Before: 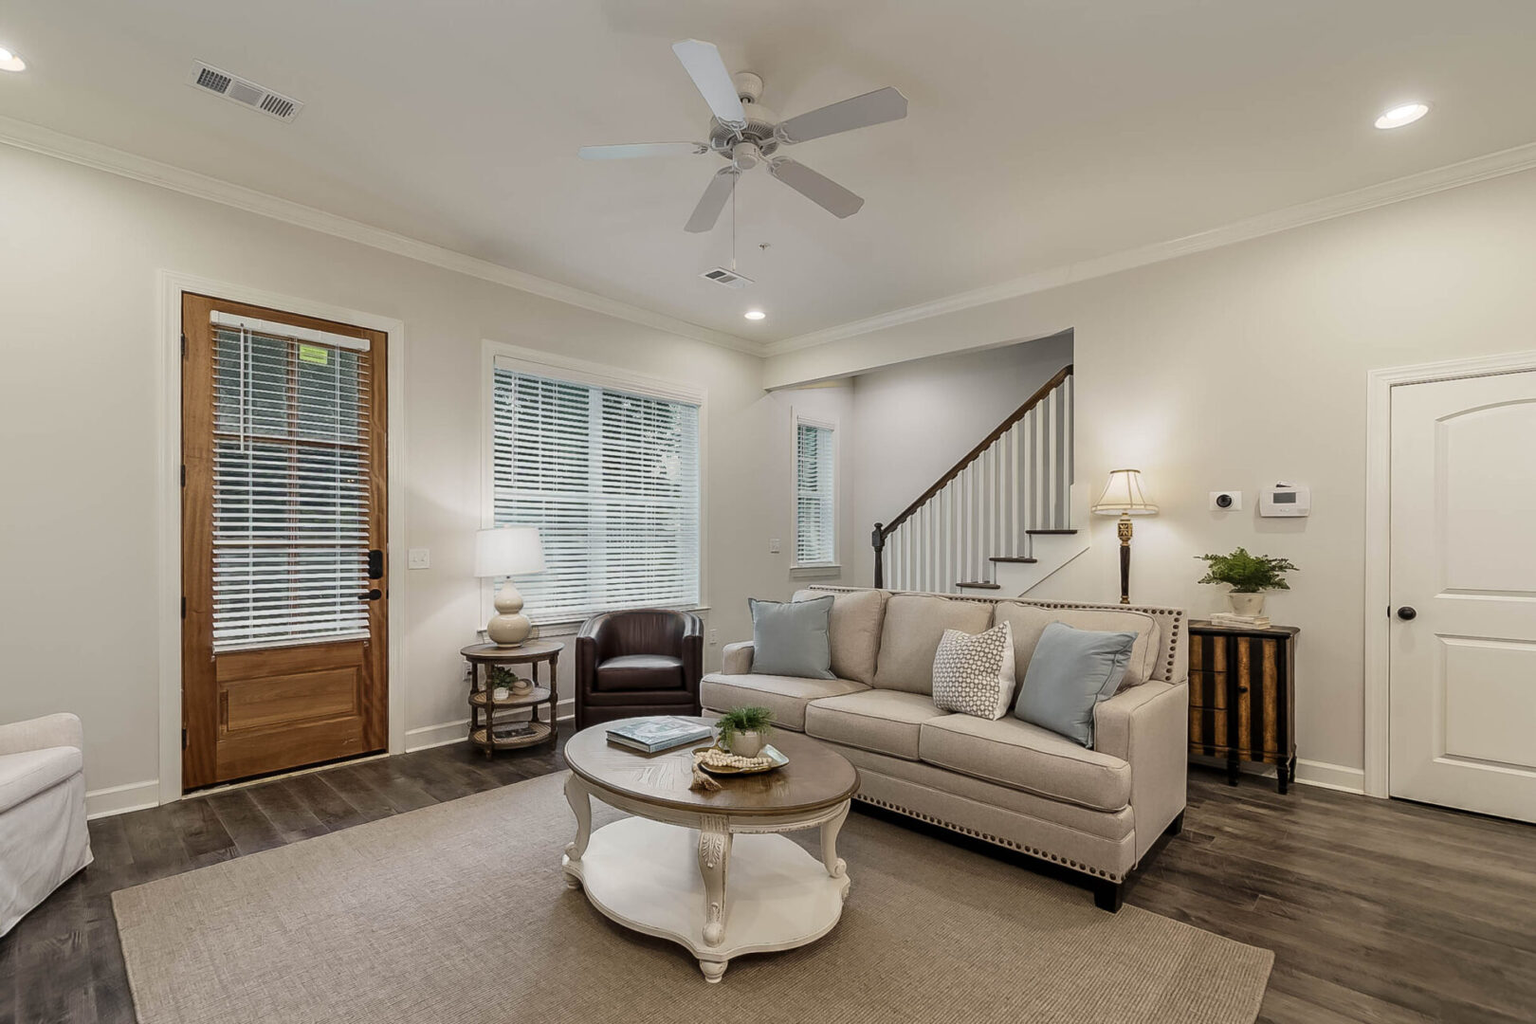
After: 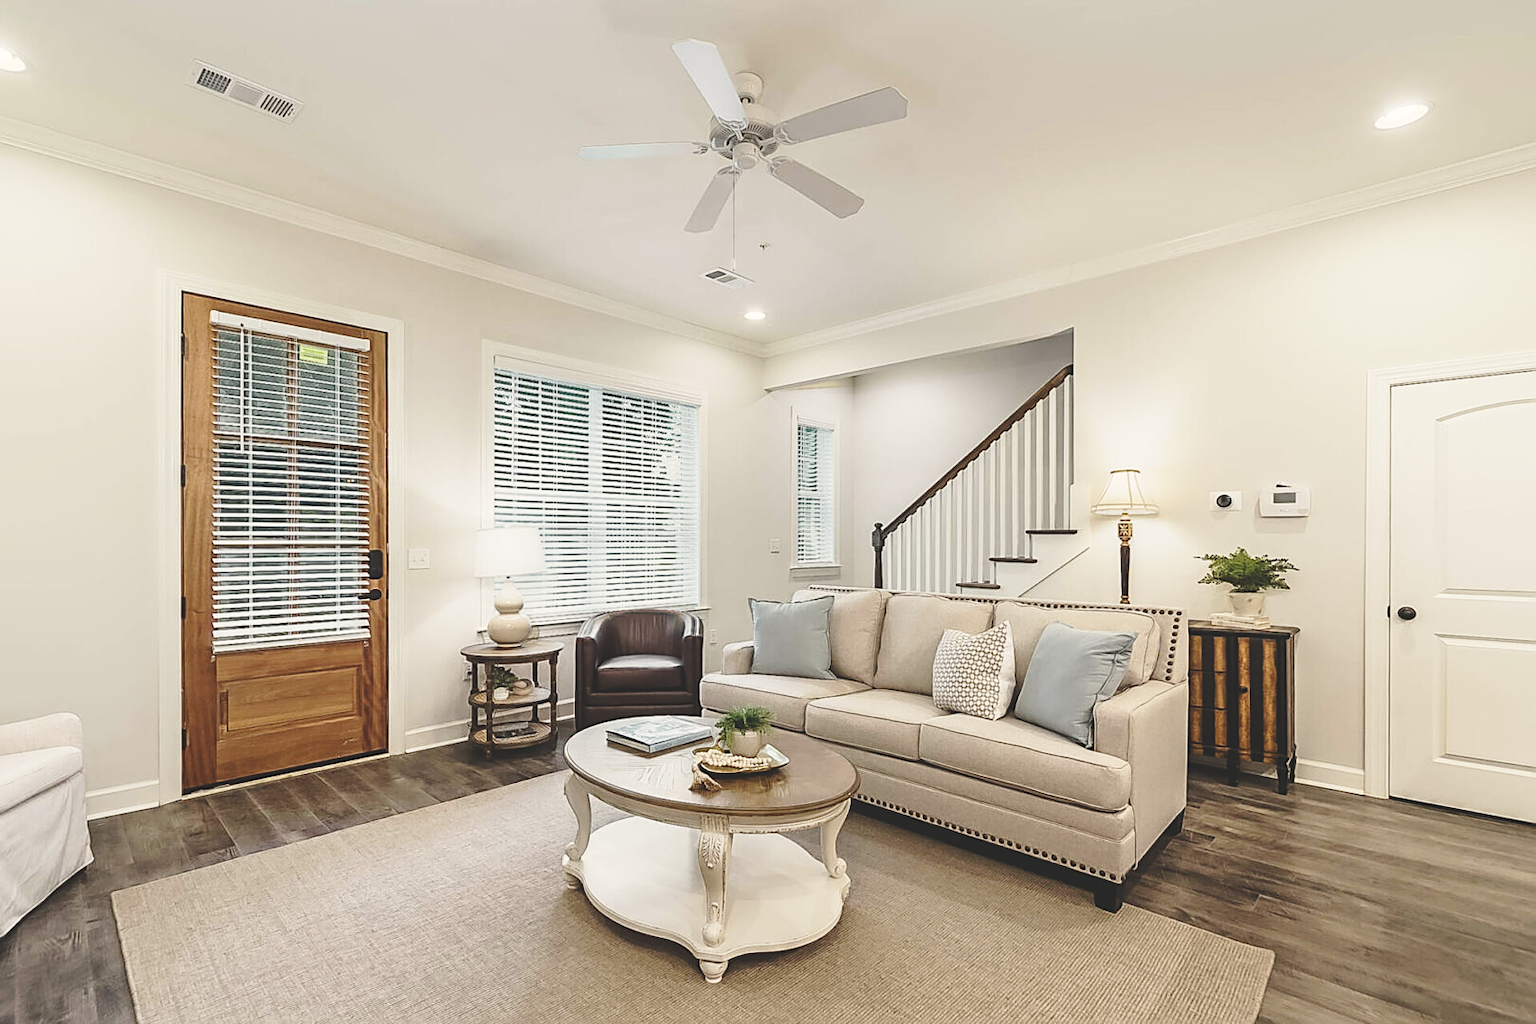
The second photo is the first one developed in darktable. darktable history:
color correction: highlights b* 3
exposure: black level correction -0.025, exposure -0.117 EV, compensate highlight preservation false
base curve: curves: ch0 [(0, 0) (0.028, 0.03) (0.121, 0.232) (0.46, 0.748) (0.859, 0.968) (1, 1)], preserve colors none
sharpen: on, module defaults
